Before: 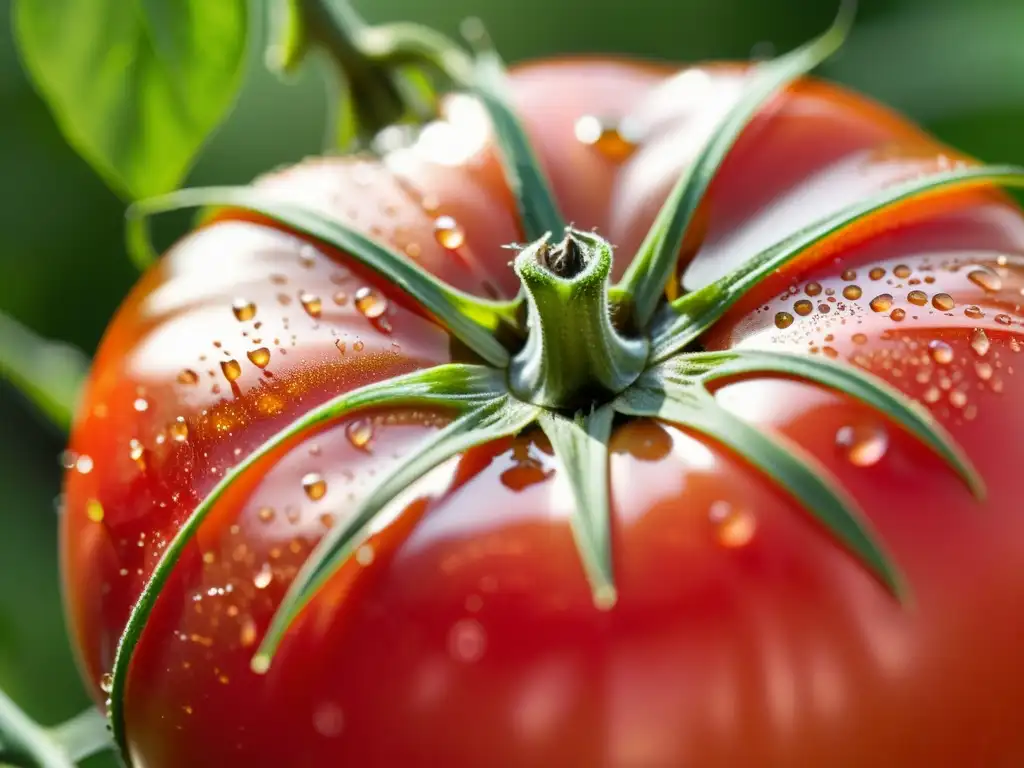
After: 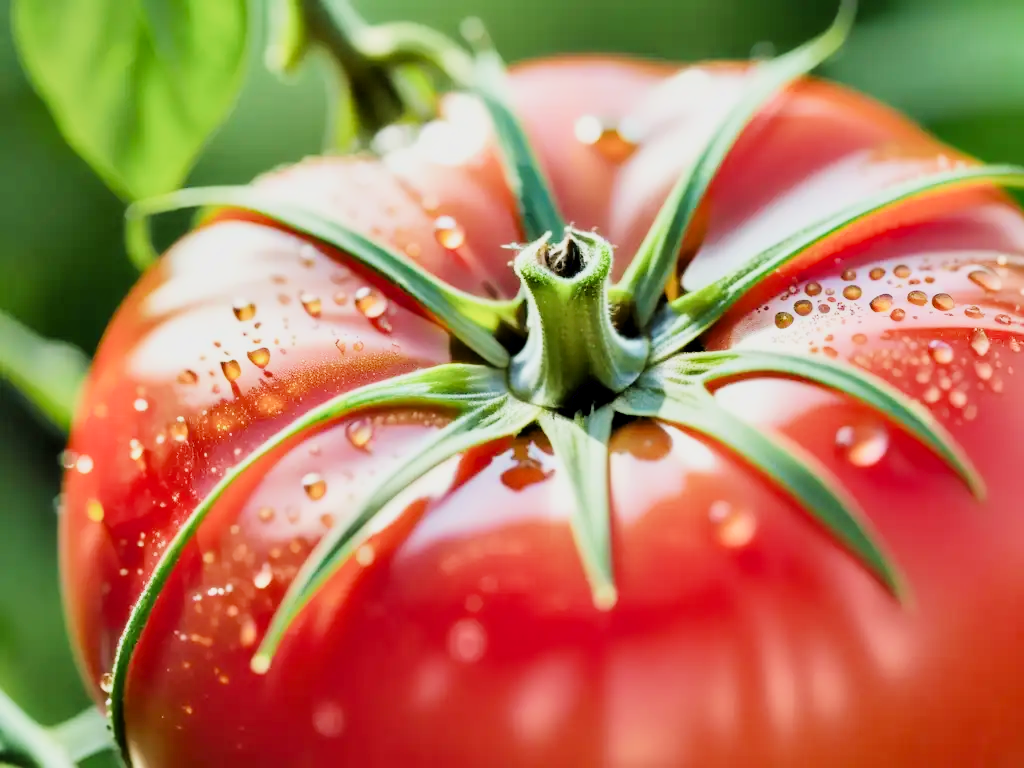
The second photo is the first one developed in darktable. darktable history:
exposure: black level correction 0, exposure 1.095 EV, compensate highlight preservation false
contrast equalizer: y [[0.514, 0.573, 0.581, 0.508, 0.5, 0.5], [0.5 ×6], [0.5 ×6], [0 ×6], [0 ×6]], mix 0.792
velvia: on, module defaults
filmic rgb: black relative exposure -6.98 EV, white relative exposure 5.62 EV, threshold 2.96 EV, hardness 2.86, enable highlight reconstruction true
